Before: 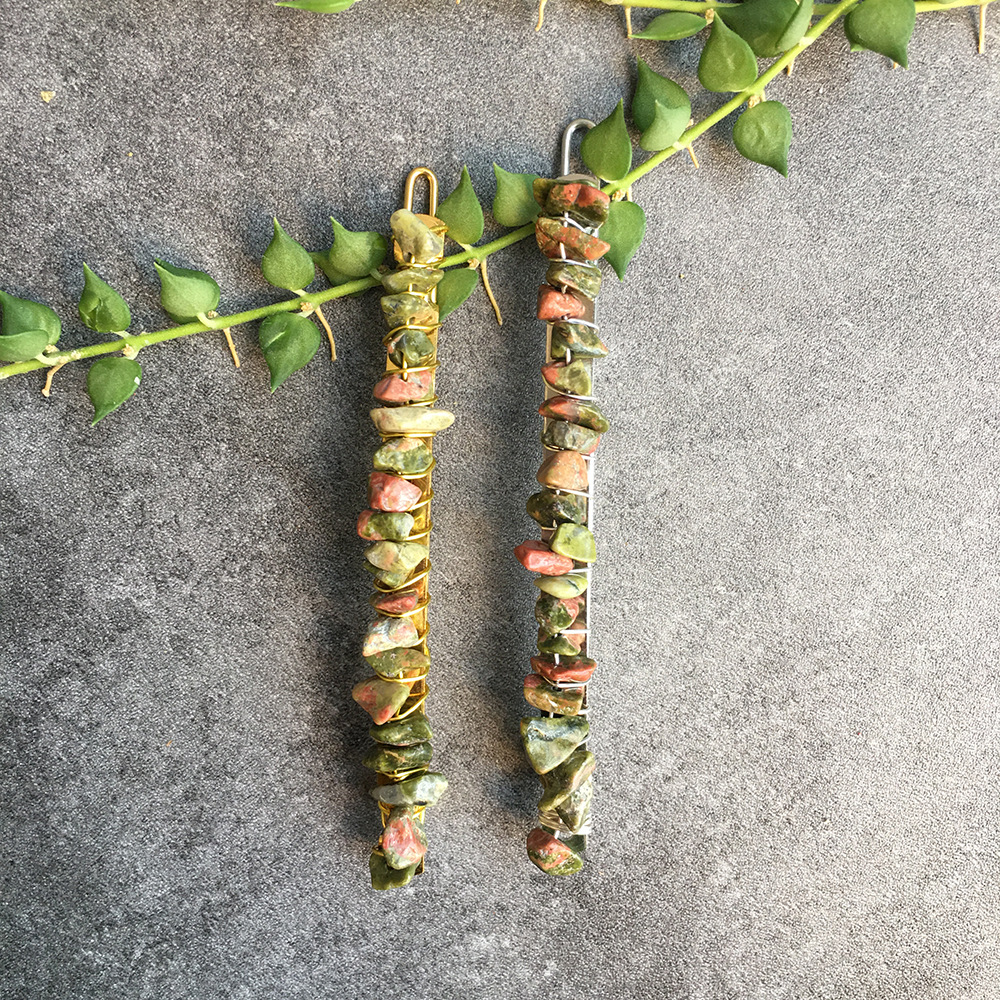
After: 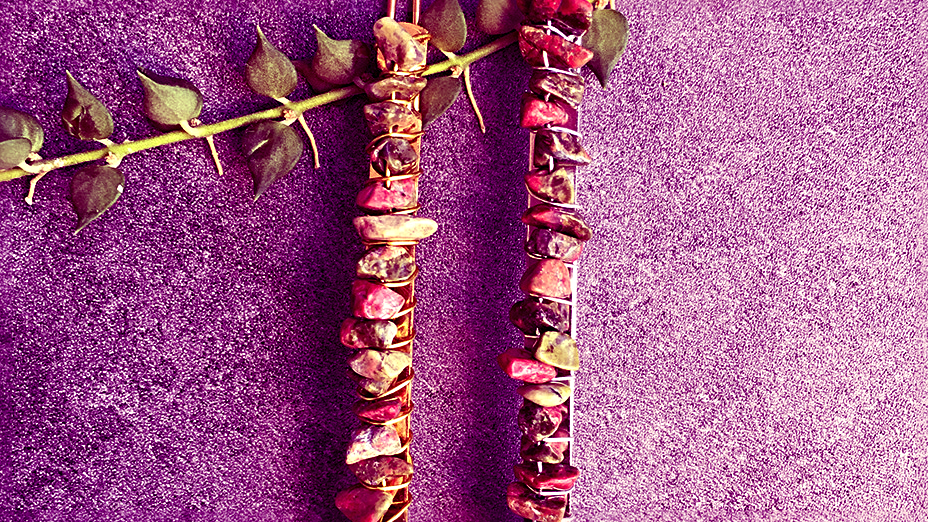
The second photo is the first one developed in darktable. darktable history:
exposure: compensate highlight preservation false
sharpen: radius 4.883
crop: left 1.744%, top 19.225%, right 5.069%, bottom 28.357%
color correction: highlights a* 5.81, highlights b* 4.84
tone equalizer: on, module defaults
color balance: mode lift, gamma, gain (sRGB), lift [1, 1, 0.101, 1]
